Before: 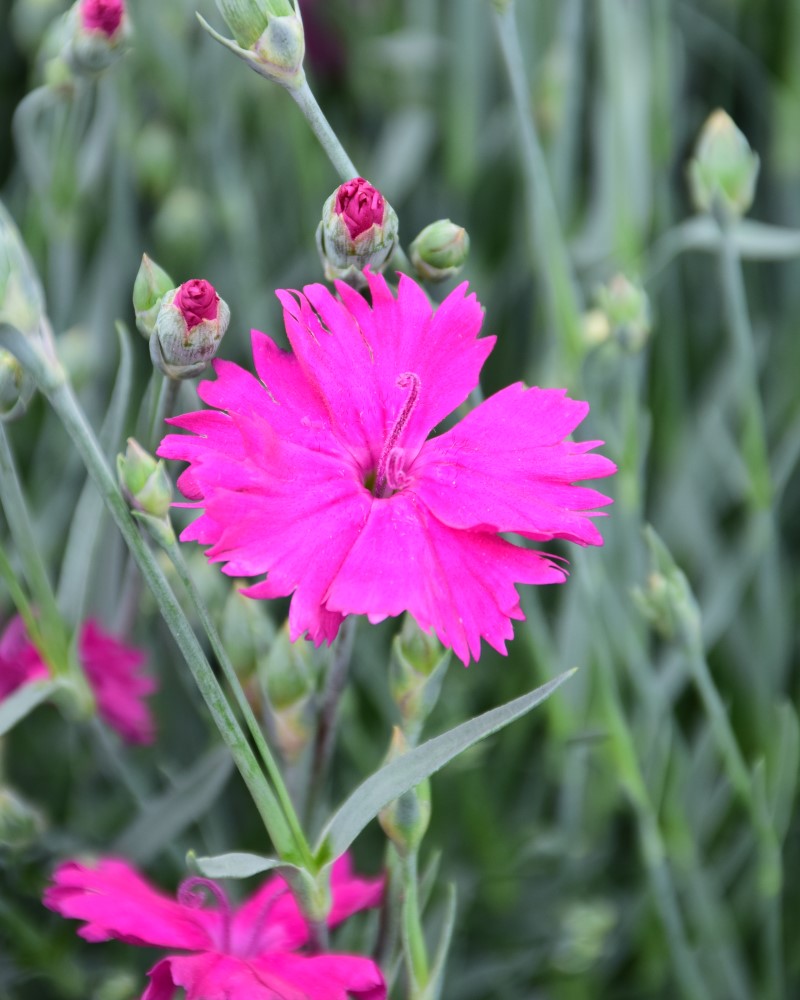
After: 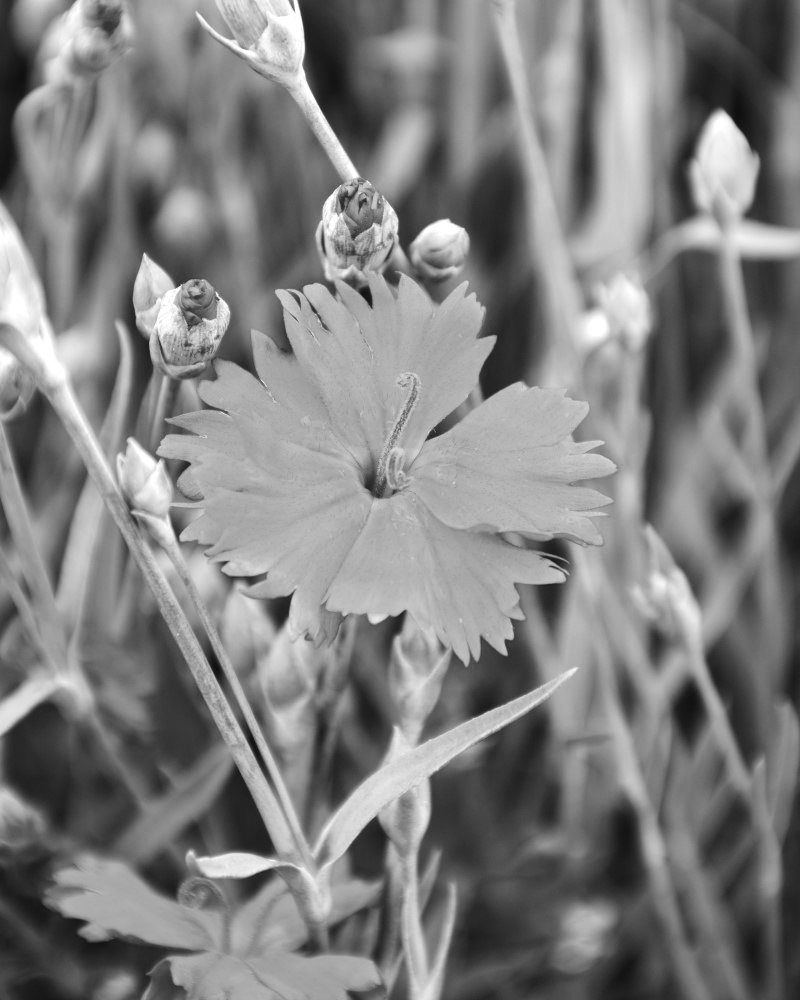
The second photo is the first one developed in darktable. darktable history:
monochrome: on, module defaults
tone equalizer: -8 EV -0.75 EV, -7 EV -0.7 EV, -6 EV -0.6 EV, -5 EV -0.4 EV, -3 EV 0.4 EV, -2 EV 0.6 EV, -1 EV 0.7 EV, +0 EV 0.75 EV, edges refinement/feathering 500, mask exposure compensation -1.57 EV, preserve details no
